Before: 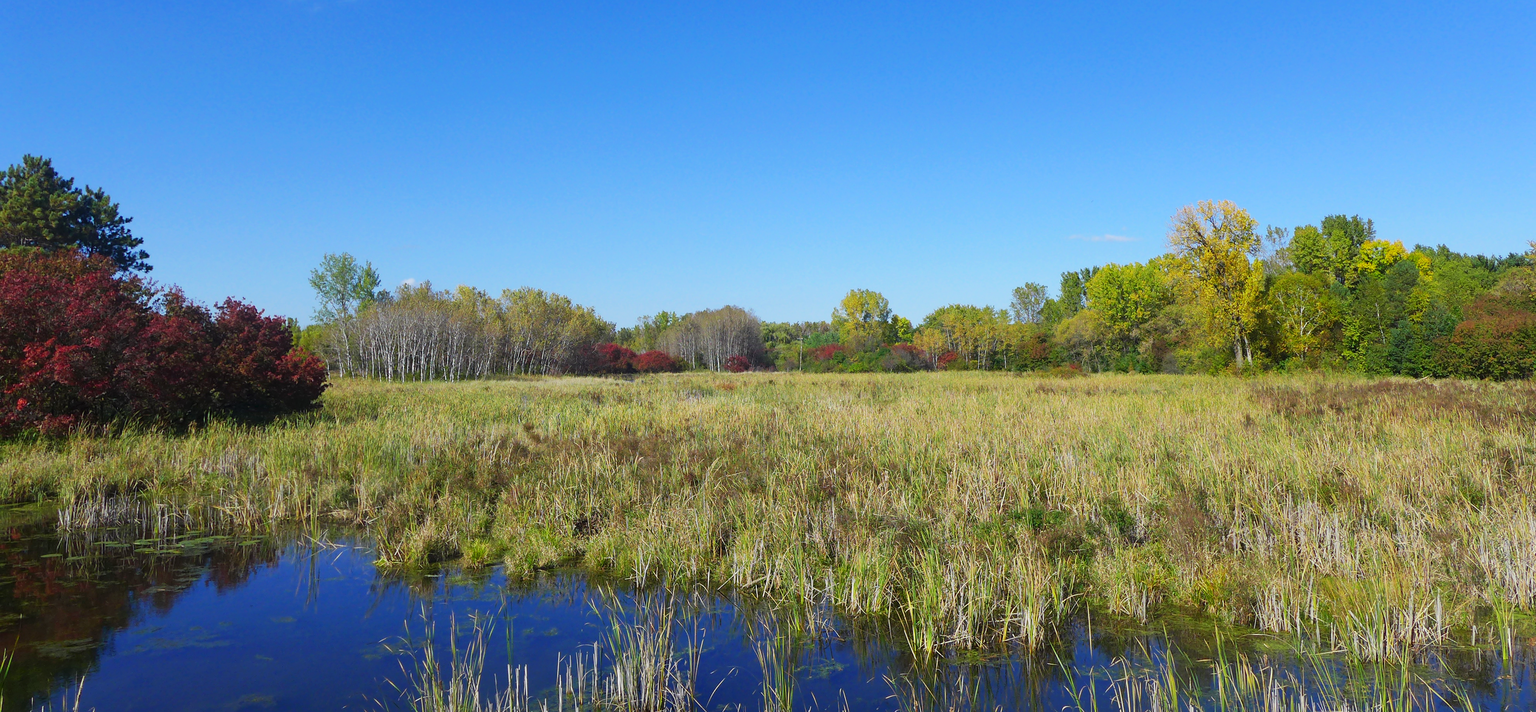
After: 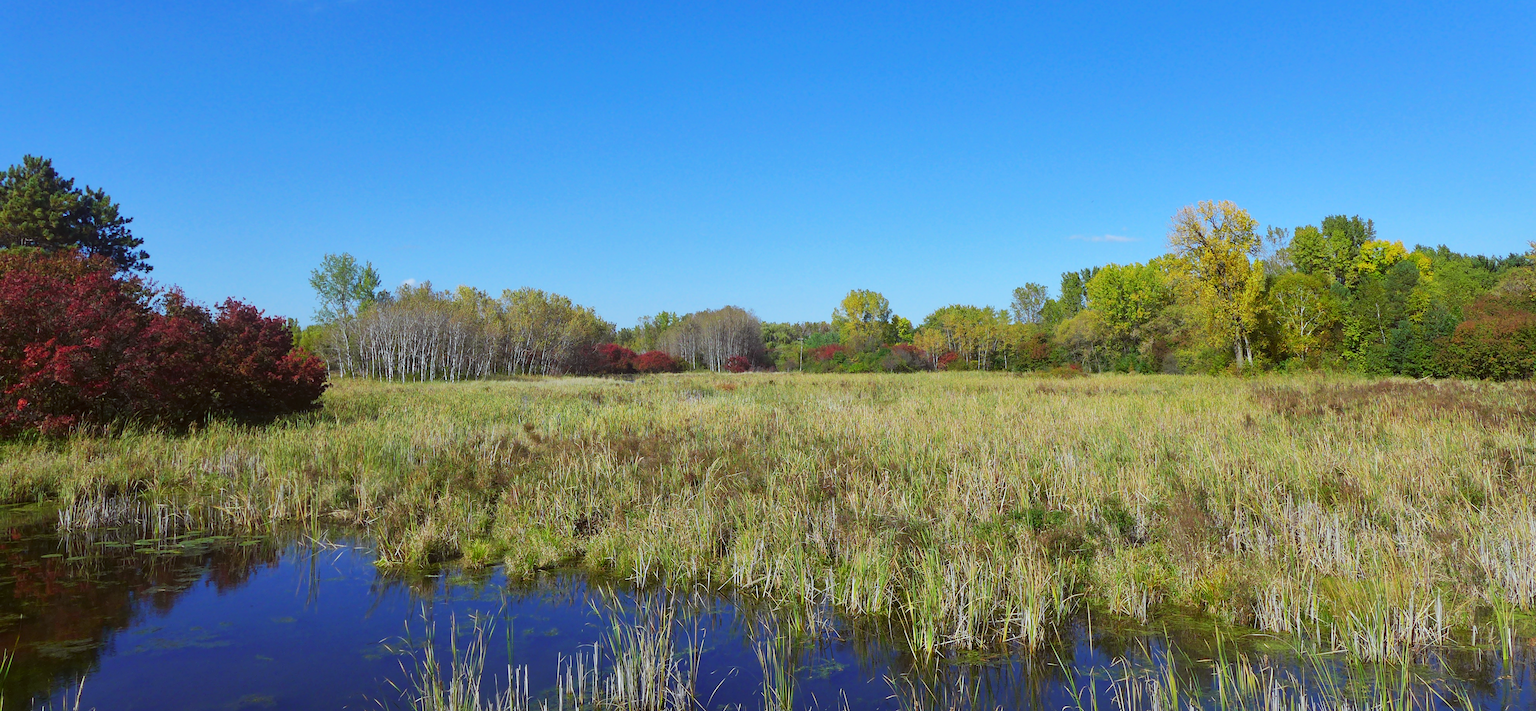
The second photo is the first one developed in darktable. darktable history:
shadows and highlights: shadows 9.68, white point adjustment 0.857, highlights -39.37
color correction: highlights a* -3.64, highlights b* -6.34, shadows a* 3.16, shadows b* 5.78
